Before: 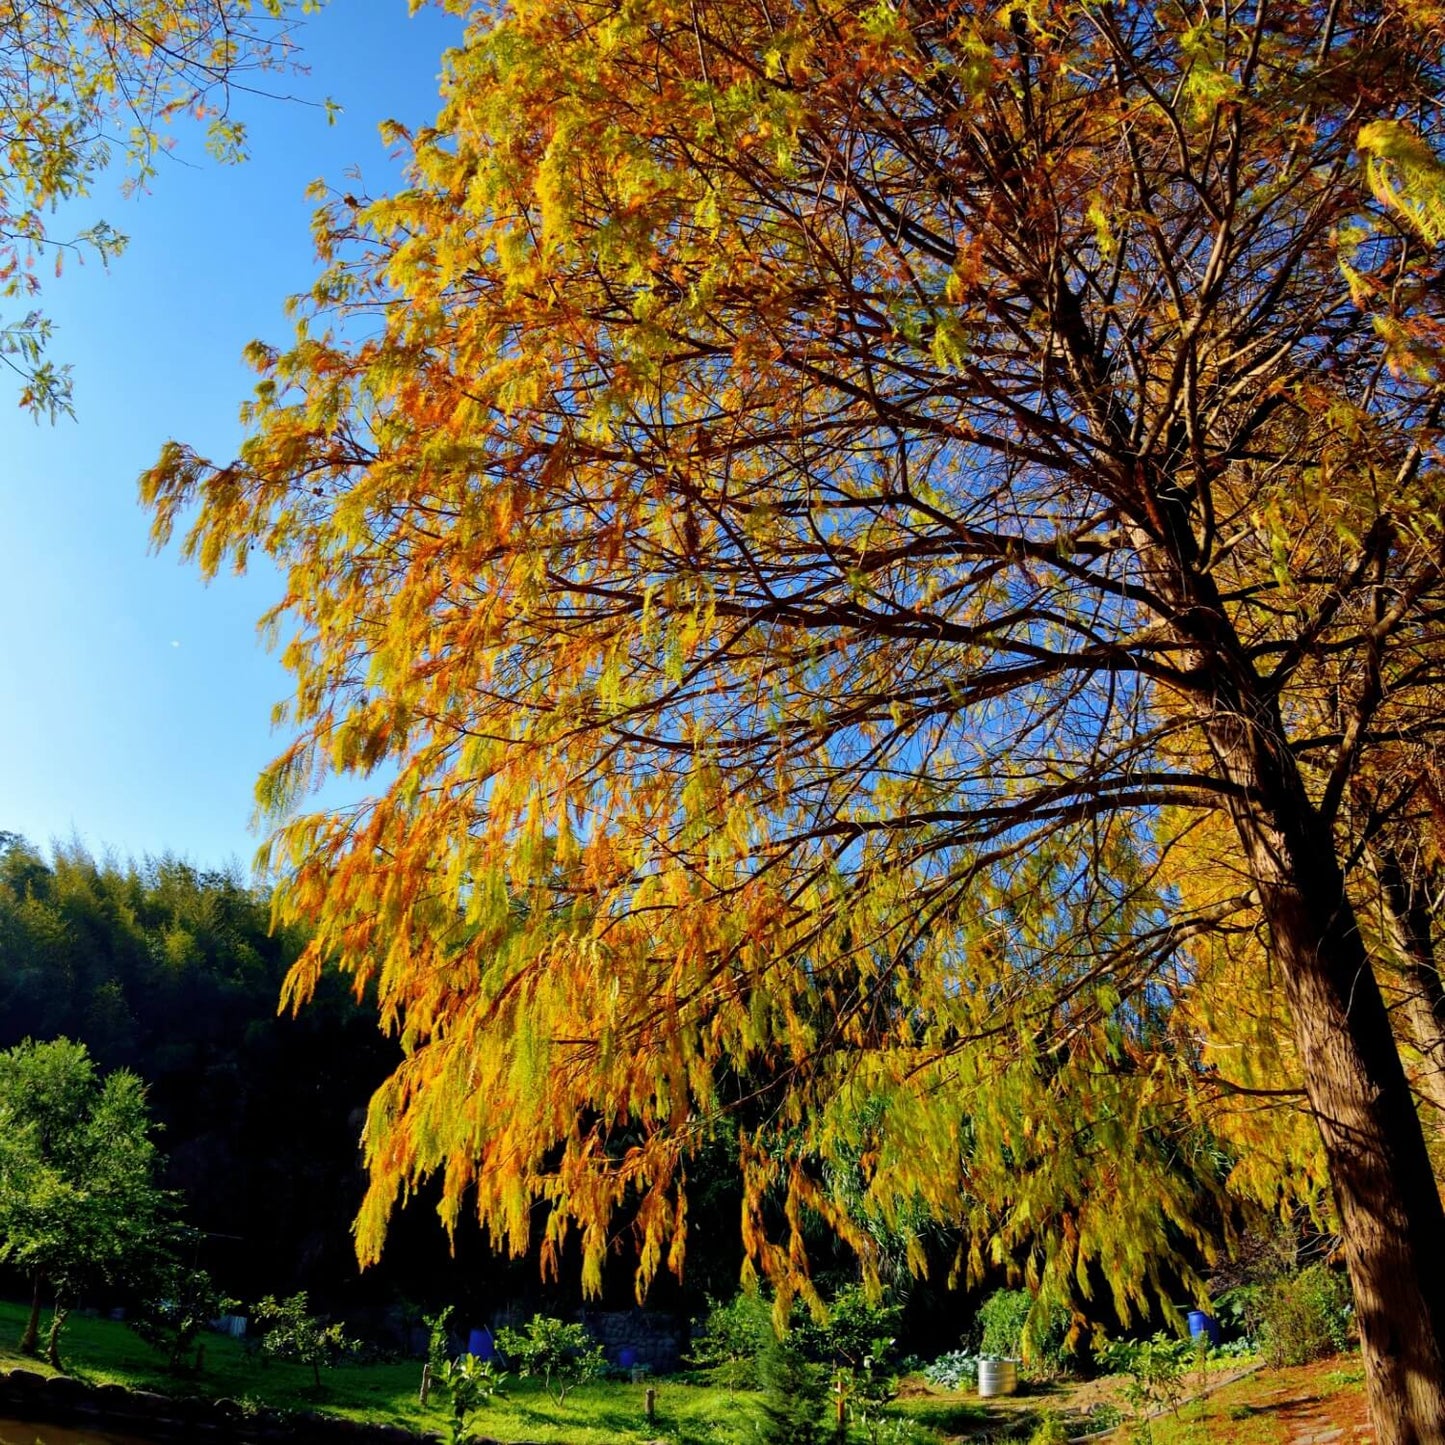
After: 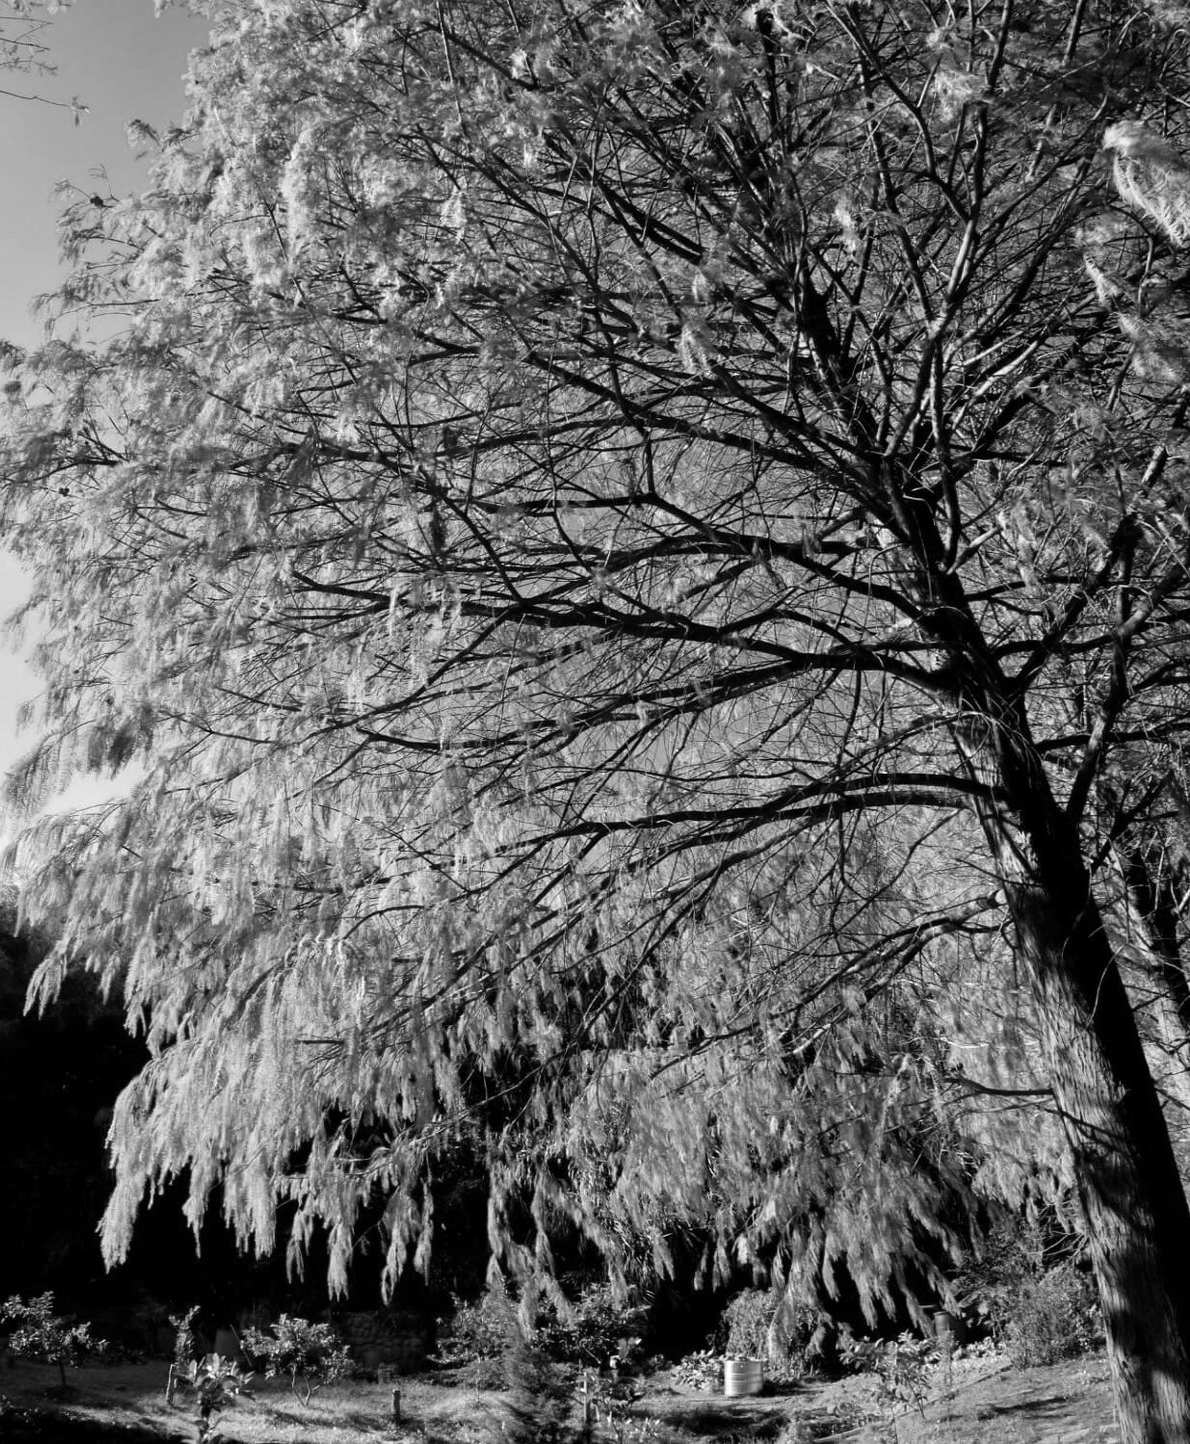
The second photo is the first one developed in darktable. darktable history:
crop: left 17.582%, bottom 0.031%
exposure: exposure 0.236 EV, compensate highlight preservation false
monochrome: a 32, b 64, size 2.3, highlights 1
